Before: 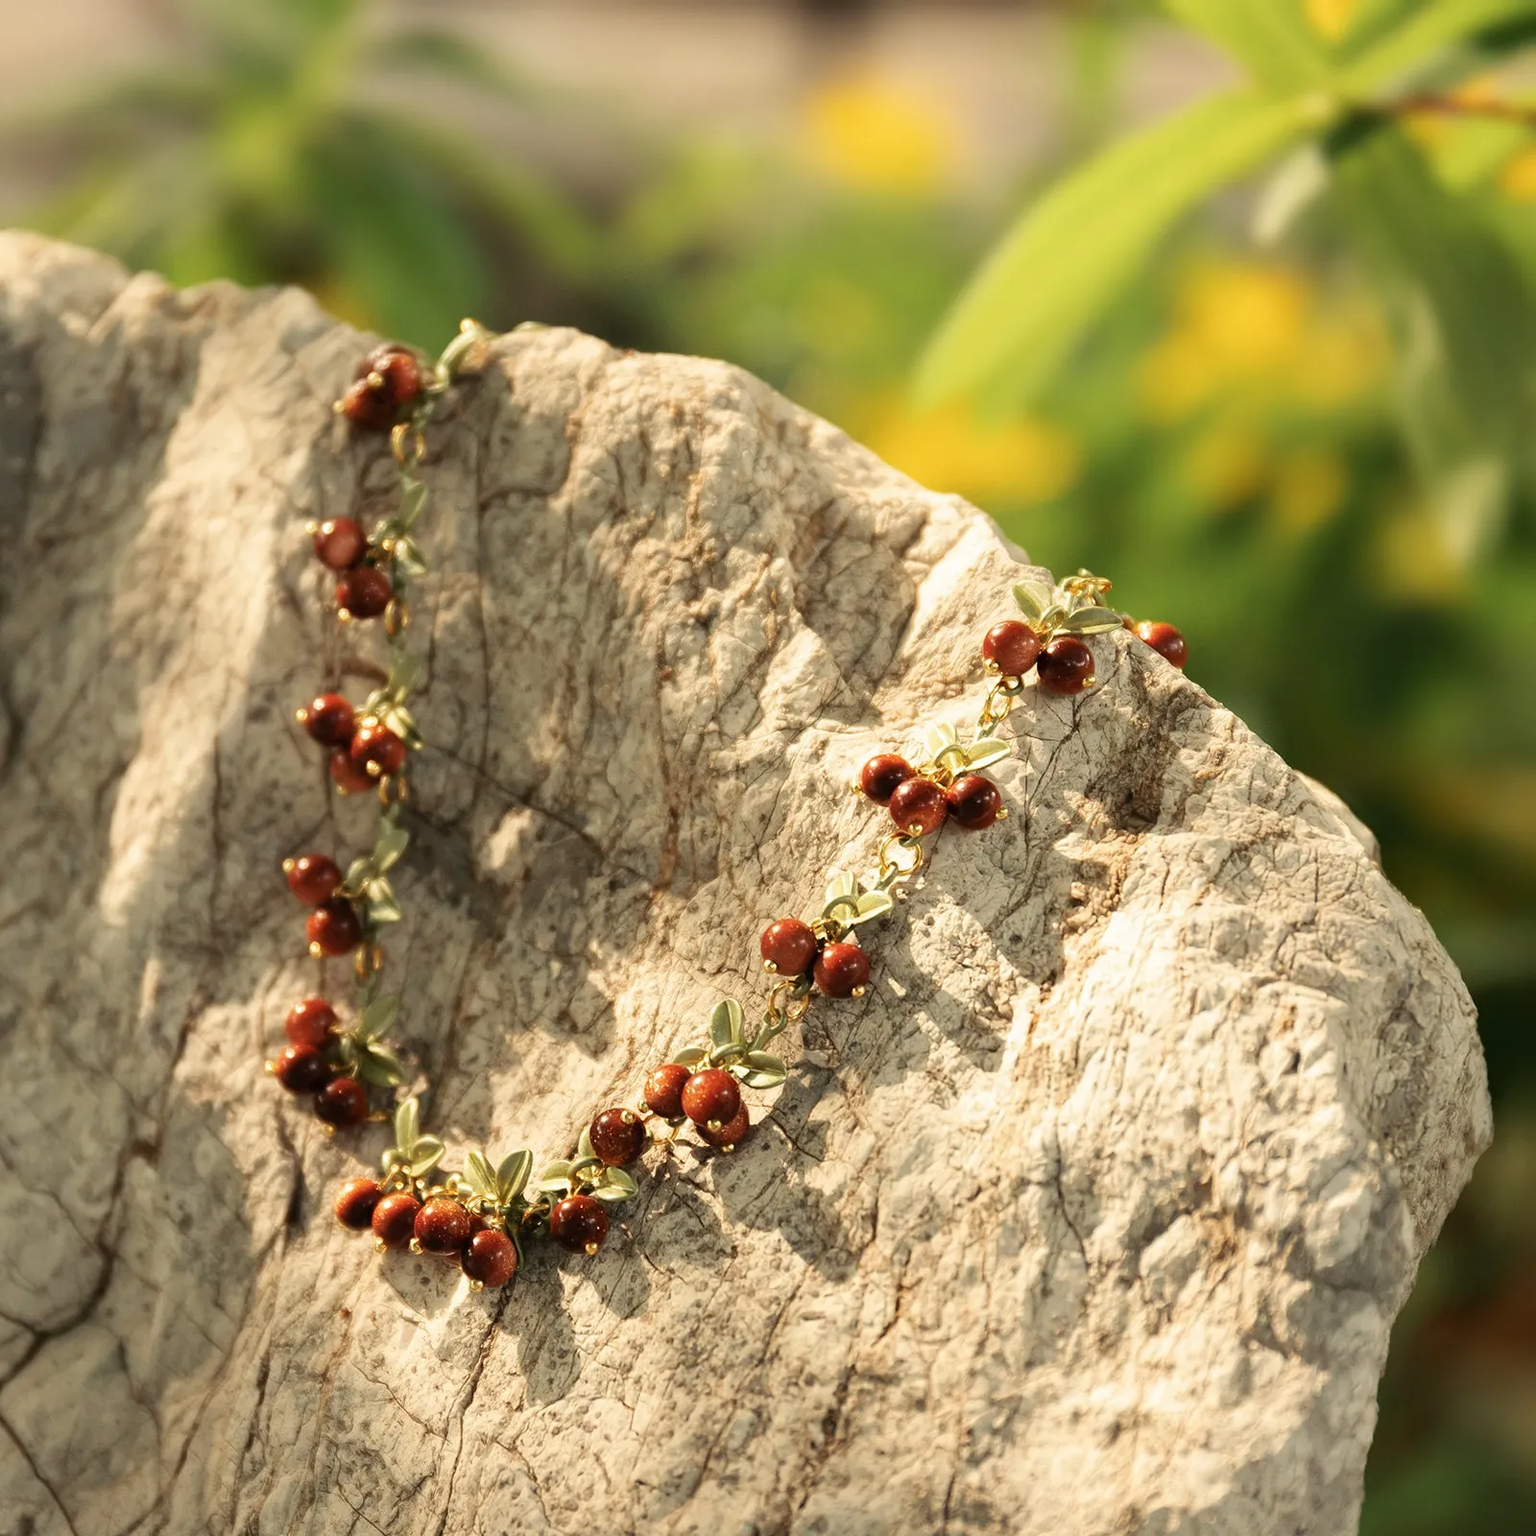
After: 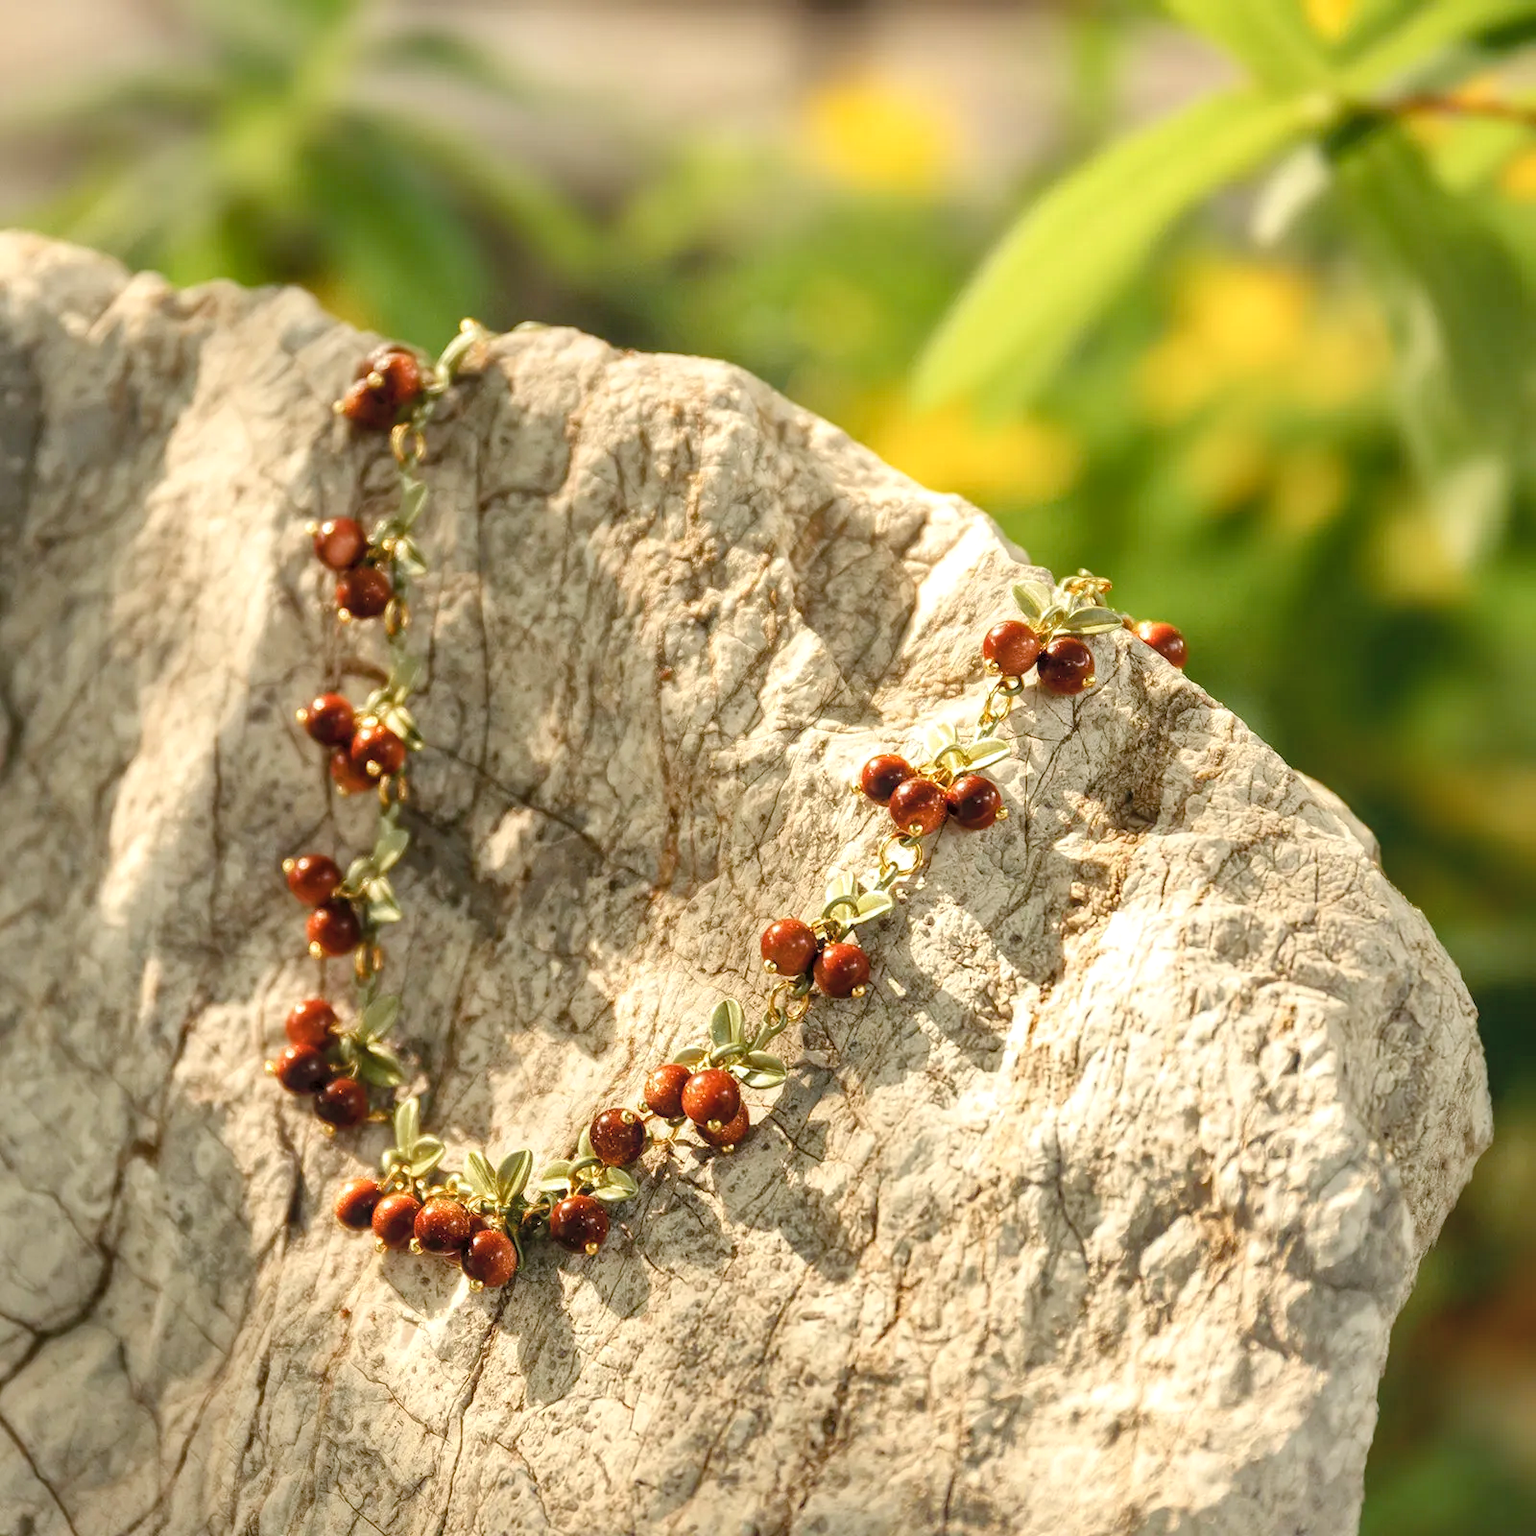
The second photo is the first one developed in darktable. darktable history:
color balance rgb: perceptual saturation grading › global saturation 20%, perceptual saturation grading › highlights -25%, perceptual saturation grading › shadows 25%
local contrast: detail 130%
shadows and highlights: on, module defaults
contrast brightness saturation: contrast 0.14, brightness 0.21
white balance: red 0.983, blue 1.036
